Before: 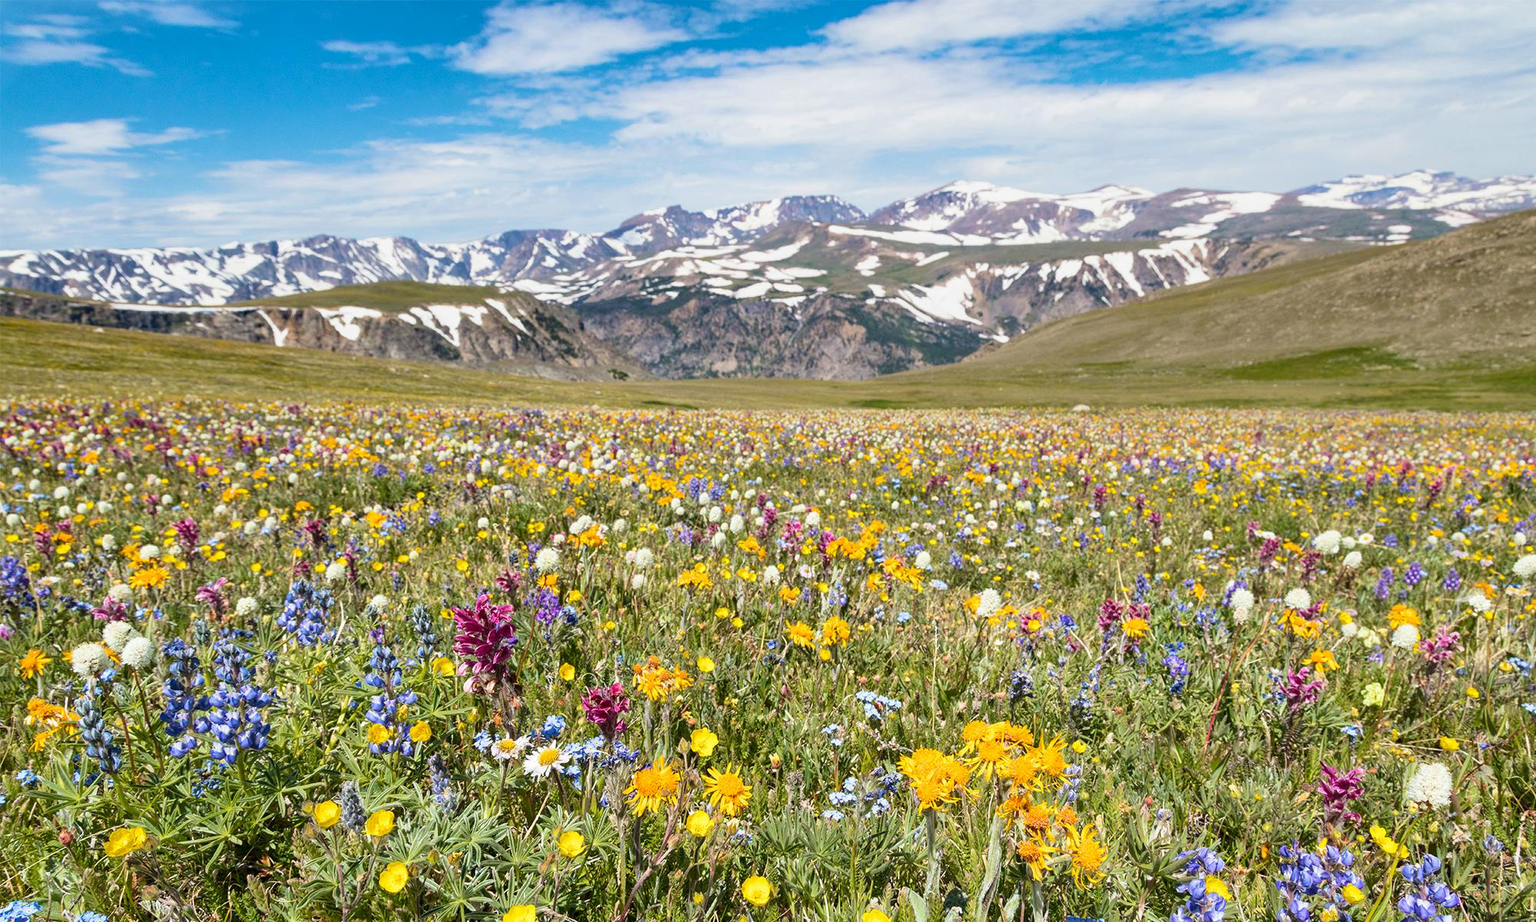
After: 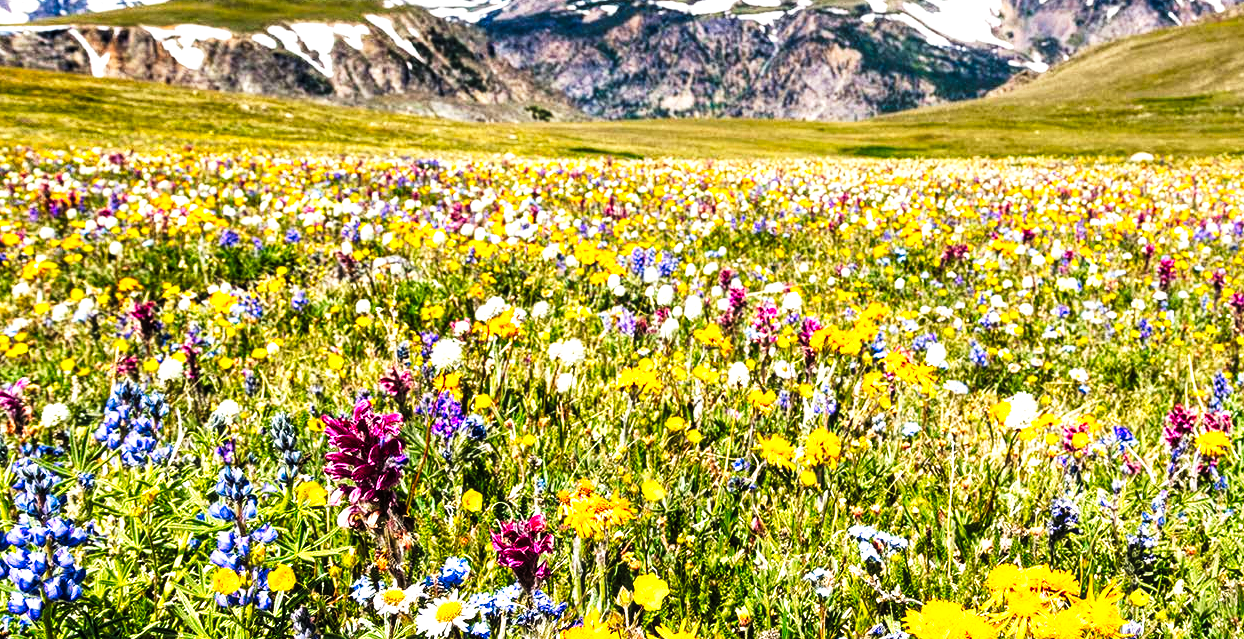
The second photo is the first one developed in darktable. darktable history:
local contrast: highlights 99%, shadows 87%, detail 160%, midtone range 0.2
crop: left 13.345%, top 31.191%, right 24.434%, bottom 15.555%
tone curve: curves: ch0 [(0, 0) (0.003, 0.003) (0.011, 0.006) (0.025, 0.01) (0.044, 0.016) (0.069, 0.02) (0.1, 0.025) (0.136, 0.034) (0.177, 0.051) (0.224, 0.08) (0.277, 0.131) (0.335, 0.209) (0.399, 0.328) (0.468, 0.47) (0.543, 0.629) (0.623, 0.788) (0.709, 0.903) (0.801, 0.965) (0.898, 0.989) (1, 1)], preserve colors none
